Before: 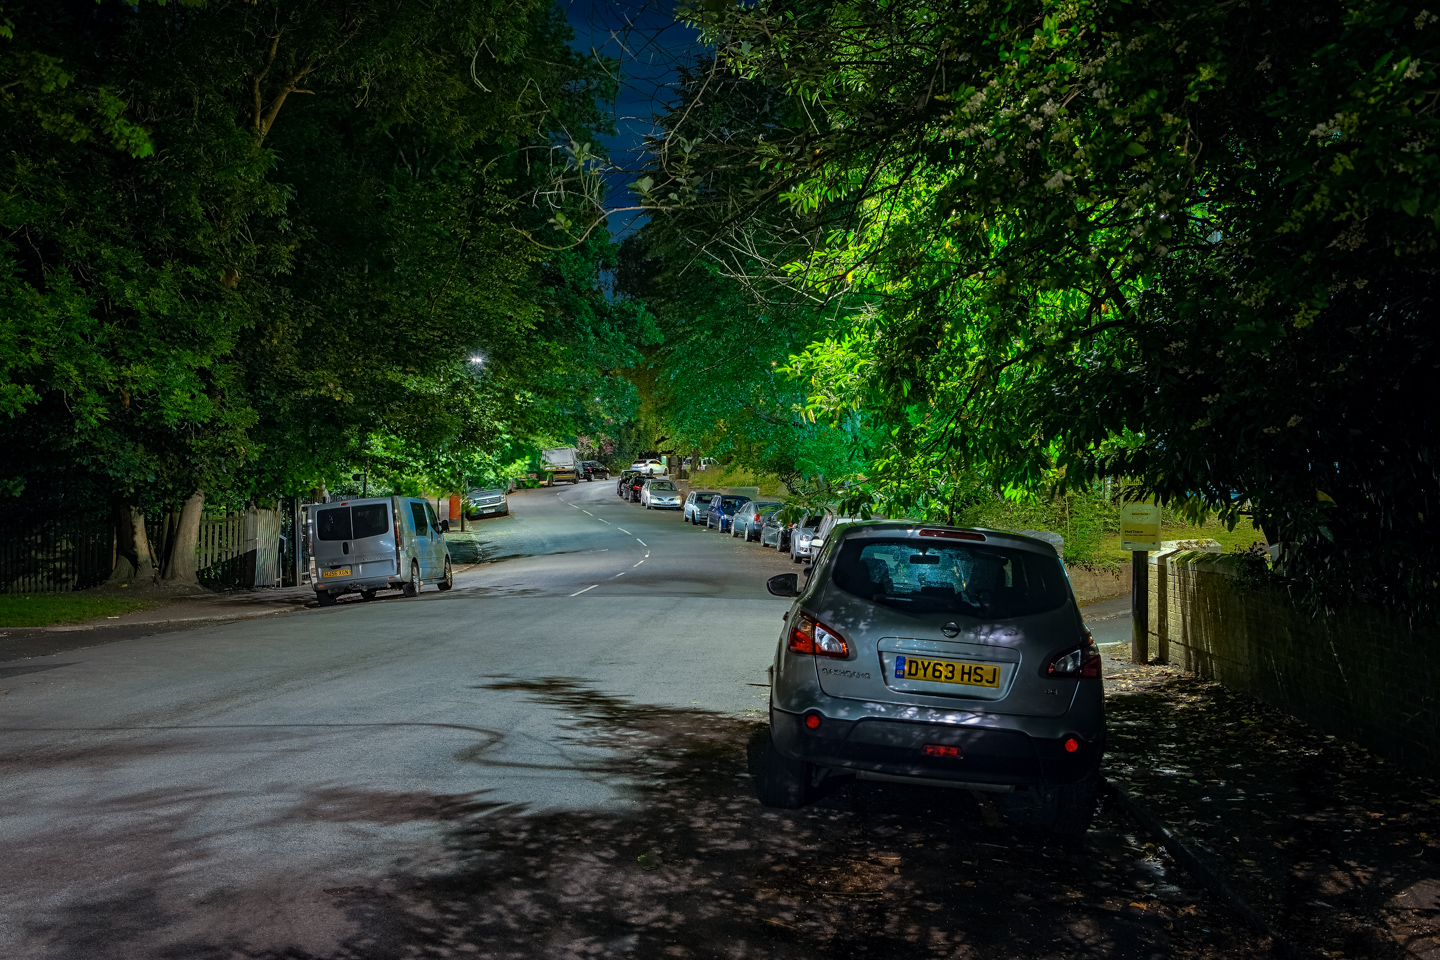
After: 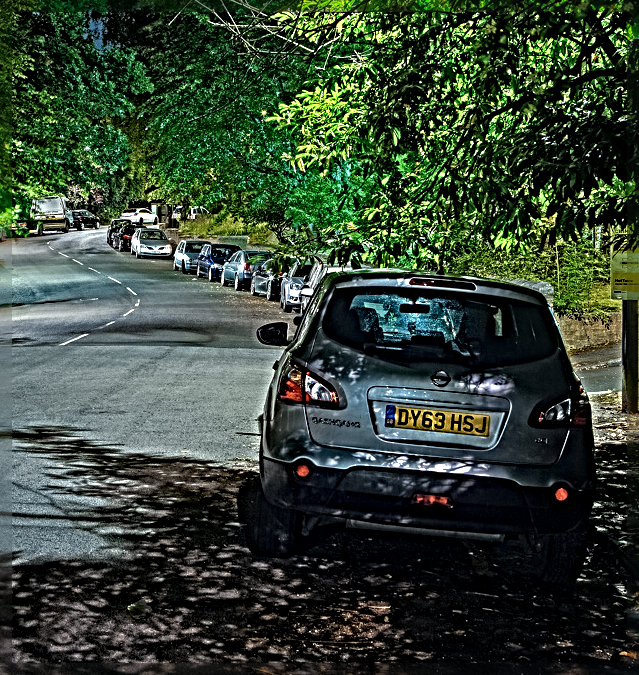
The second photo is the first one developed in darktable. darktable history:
crop: left 35.432%, top 26.233%, right 20.145%, bottom 3.432%
sharpen: radius 6.3, amount 1.8, threshold 0
local contrast: on, module defaults
